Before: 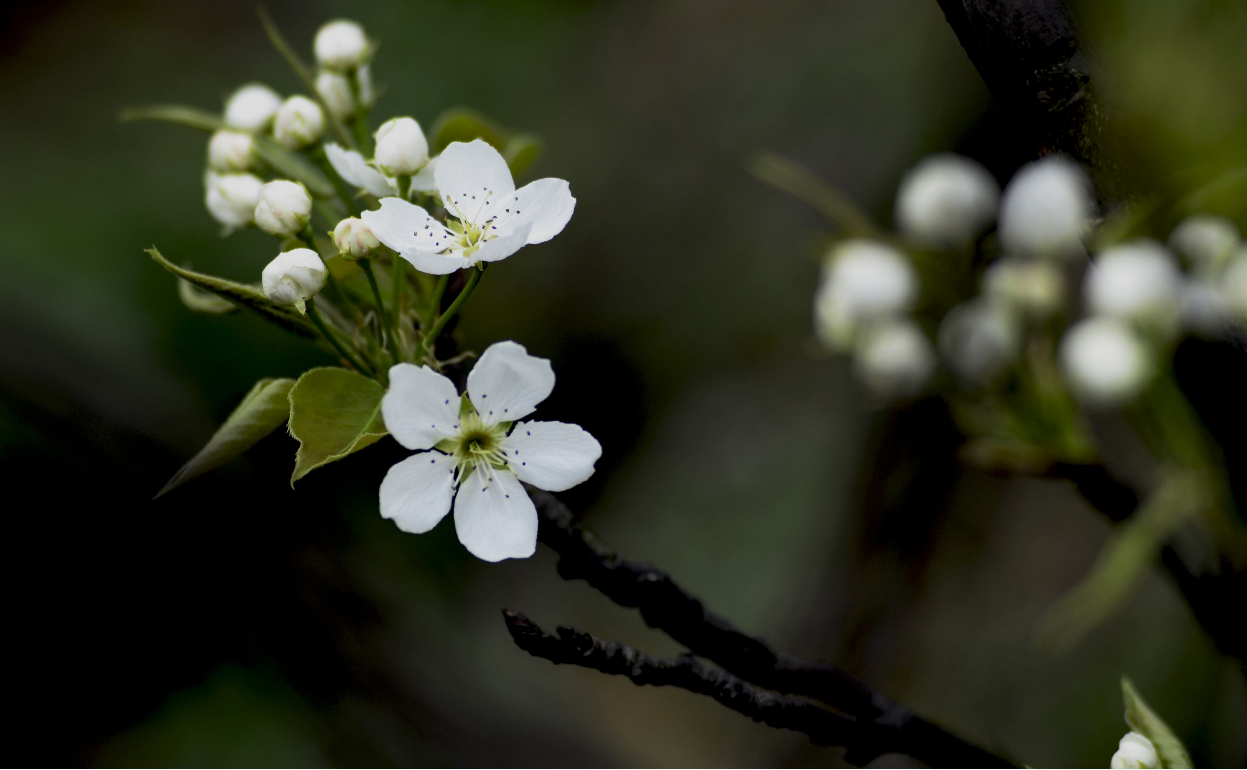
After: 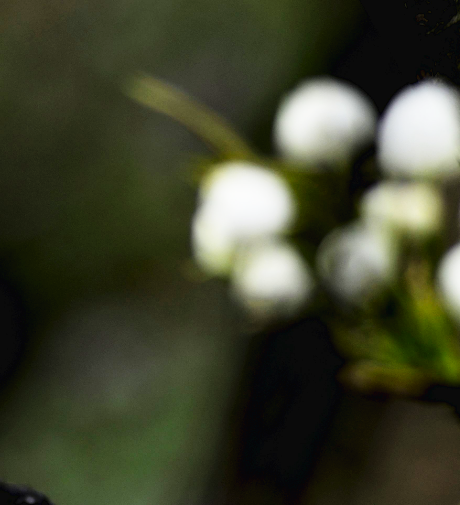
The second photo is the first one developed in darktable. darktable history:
base curve: curves: ch0 [(0, 0.003) (0.001, 0.002) (0.006, 0.004) (0.02, 0.022) (0.048, 0.086) (0.094, 0.234) (0.162, 0.431) (0.258, 0.629) (0.385, 0.8) (0.548, 0.918) (0.751, 0.988) (1, 1)], preserve colors none
crop and rotate: left 49.936%, top 10.094%, right 13.136%, bottom 24.256%
